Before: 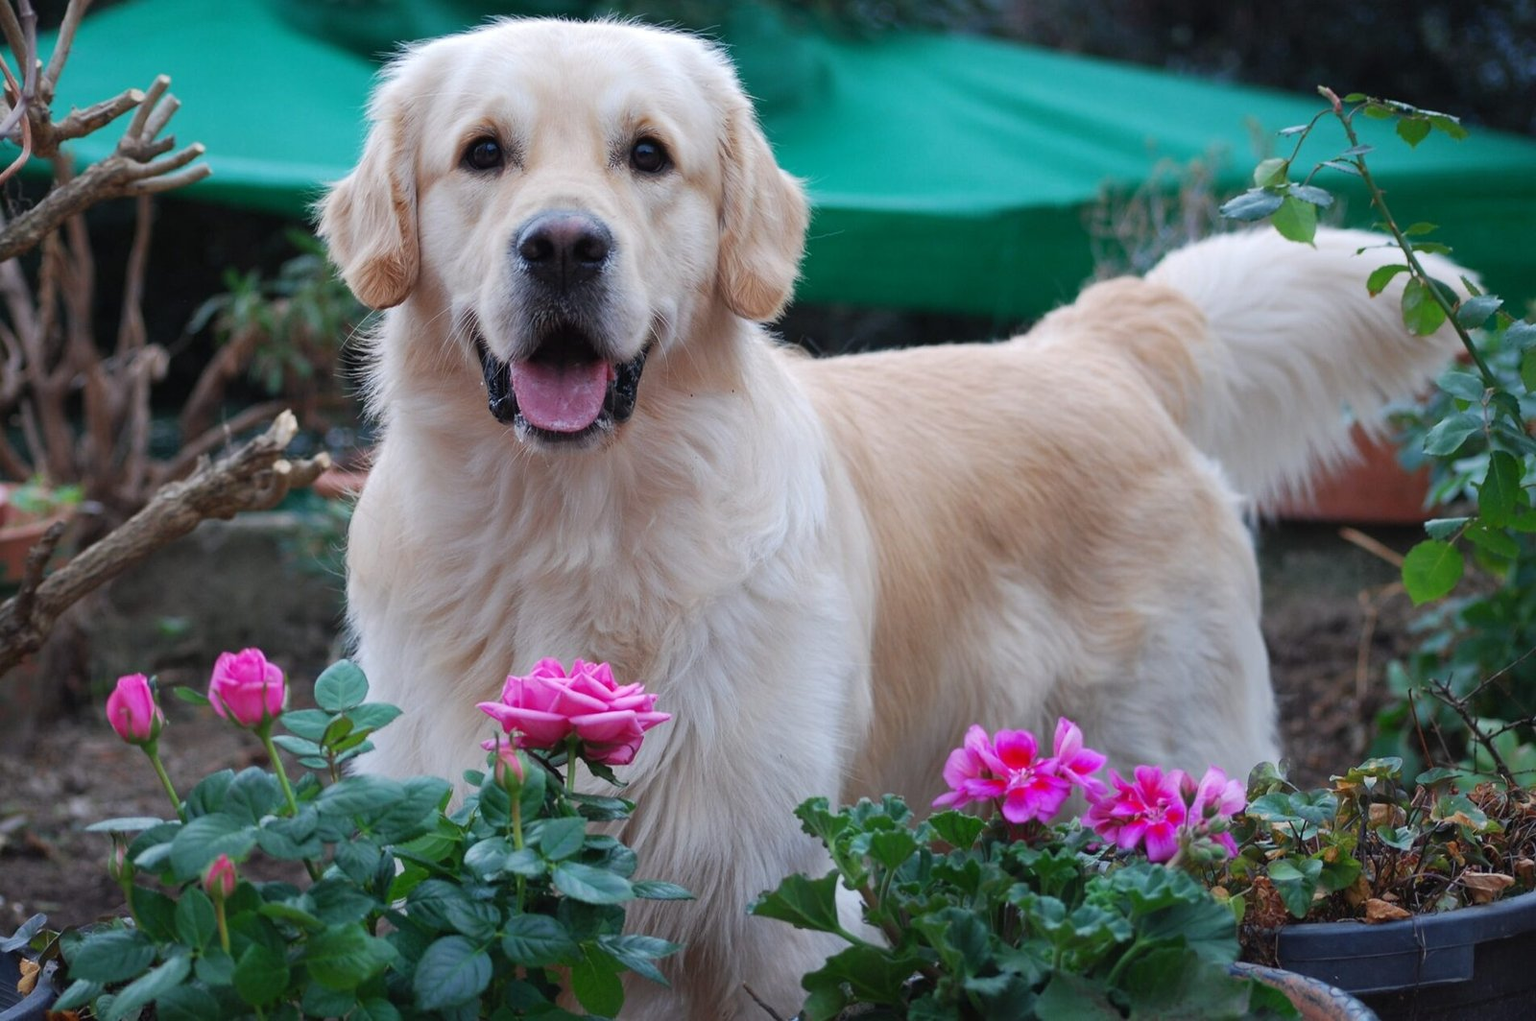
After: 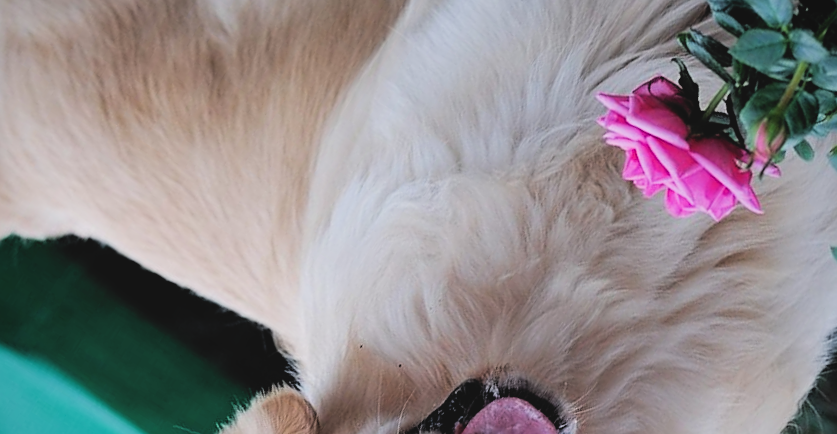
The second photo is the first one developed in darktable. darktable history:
contrast brightness saturation: contrast -0.098, brightness 0.044, saturation 0.084
crop and rotate: angle 147.66°, left 9.086%, top 15.632%, right 4.557%, bottom 17.085%
filmic rgb: black relative exposure -5.06 EV, white relative exposure 3.99 EV, hardness 2.9, contrast 1.491, add noise in highlights 0.001, color science v3 (2019), use custom middle-gray values true, contrast in highlights soft
exposure: exposure -0.156 EV, compensate highlight preservation false
vignetting: brightness -0.366, saturation 0.018, unbound false
shadows and highlights: shadows -8.21, white point adjustment 1.43, highlights 9.19
sharpen: on, module defaults
